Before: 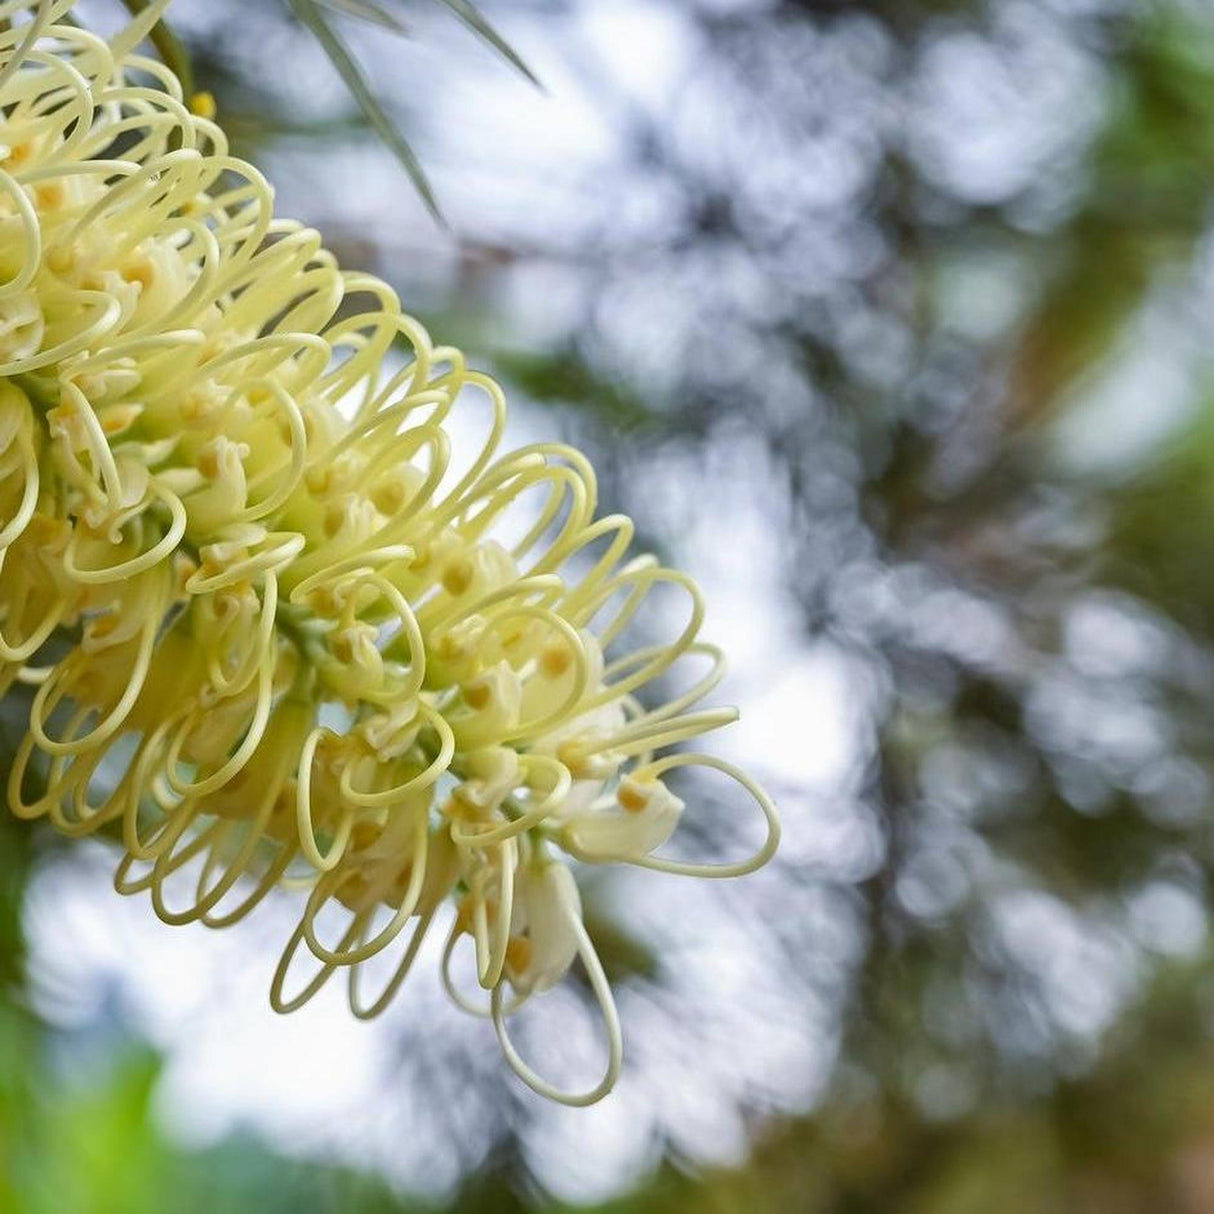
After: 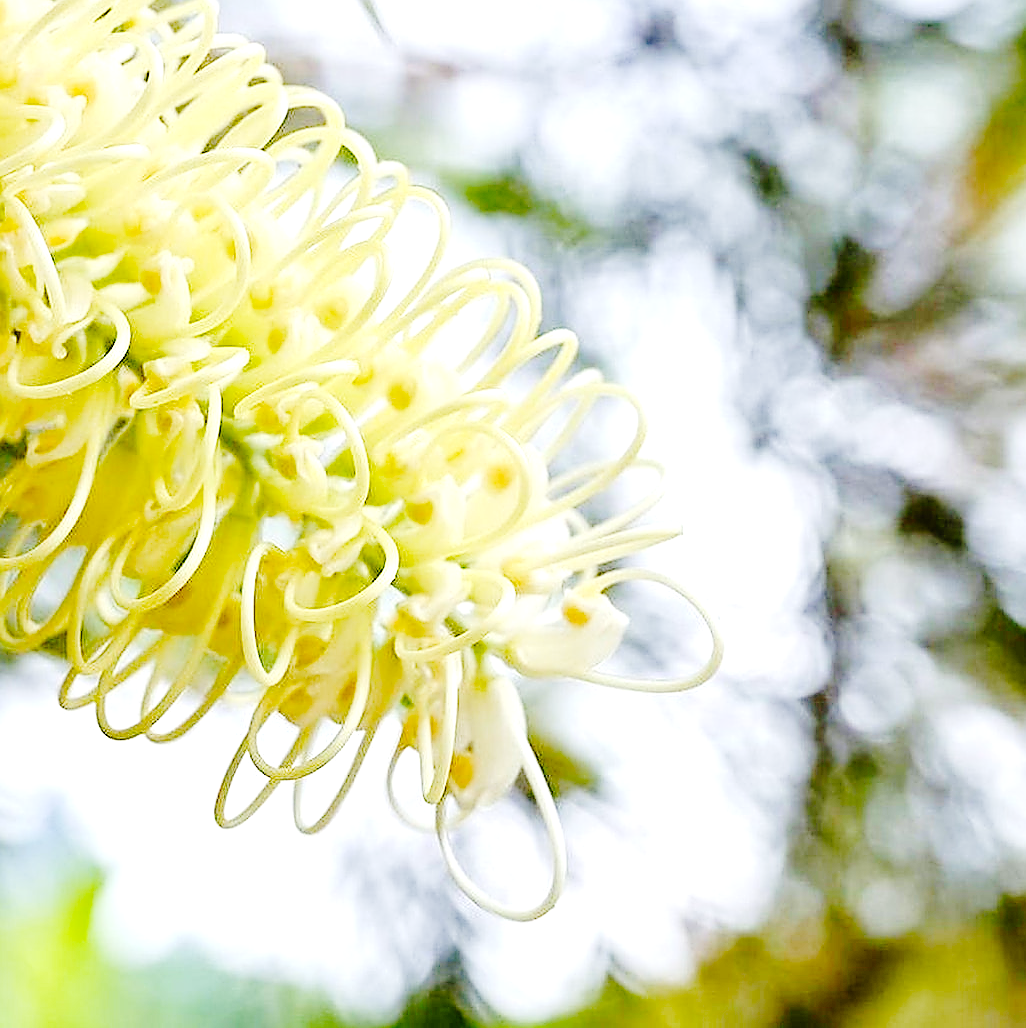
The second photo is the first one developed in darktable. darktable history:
exposure: exposure 0.789 EV, compensate exposure bias true, compensate highlight preservation false
crop and rotate: left 4.76%, top 15.253%, right 10.664%
base curve: curves: ch0 [(0, 0) (0.036, 0.01) (0.123, 0.254) (0.258, 0.504) (0.507, 0.748) (1, 1)], preserve colors none
sharpen: radius 1.389, amount 1.262, threshold 0.779
